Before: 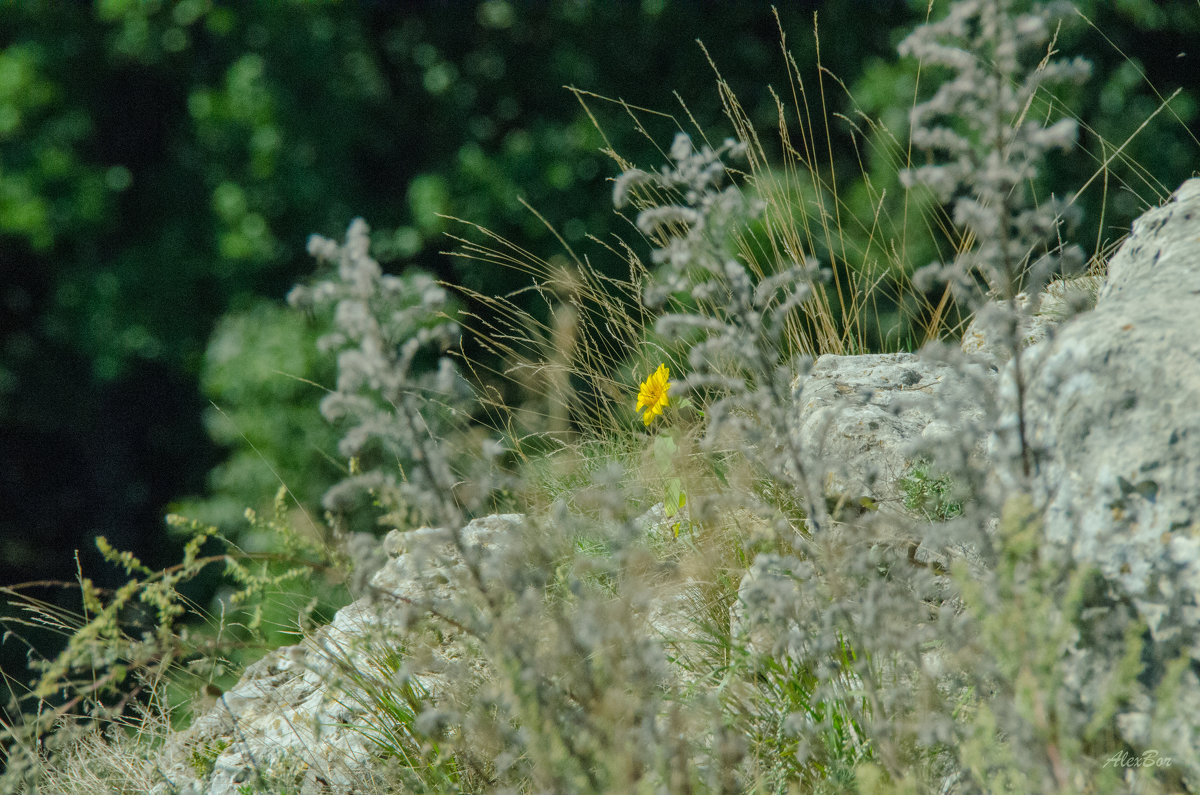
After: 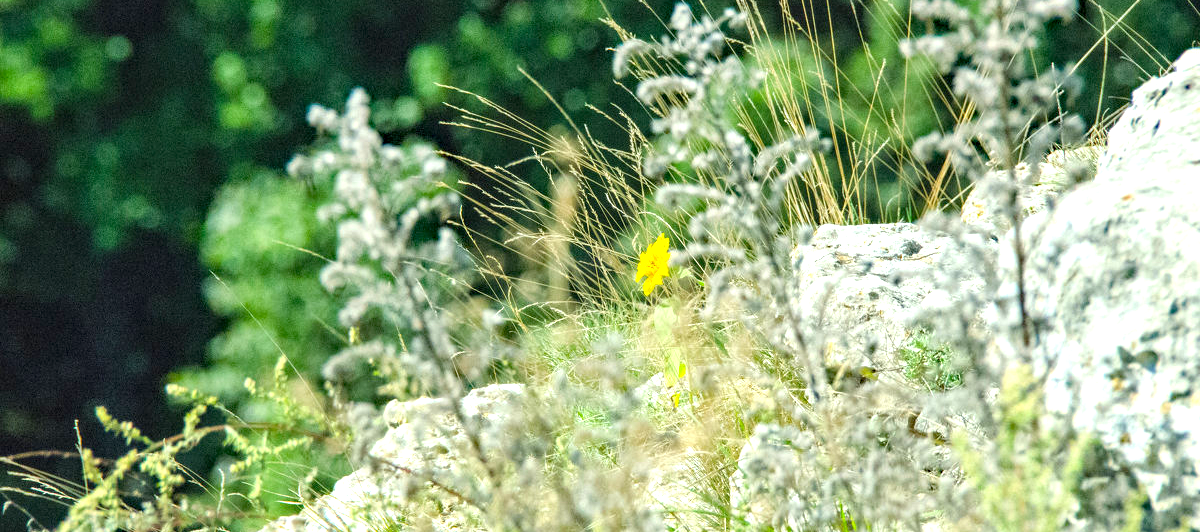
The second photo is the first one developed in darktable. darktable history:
exposure: black level correction 0, exposure 1.443 EV, compensate highlight preservation false
crop: top 16.354%, bottom 16.713%
haze removal: strength 0.28, distance 0.251, compatibility mode true, adaptive false
